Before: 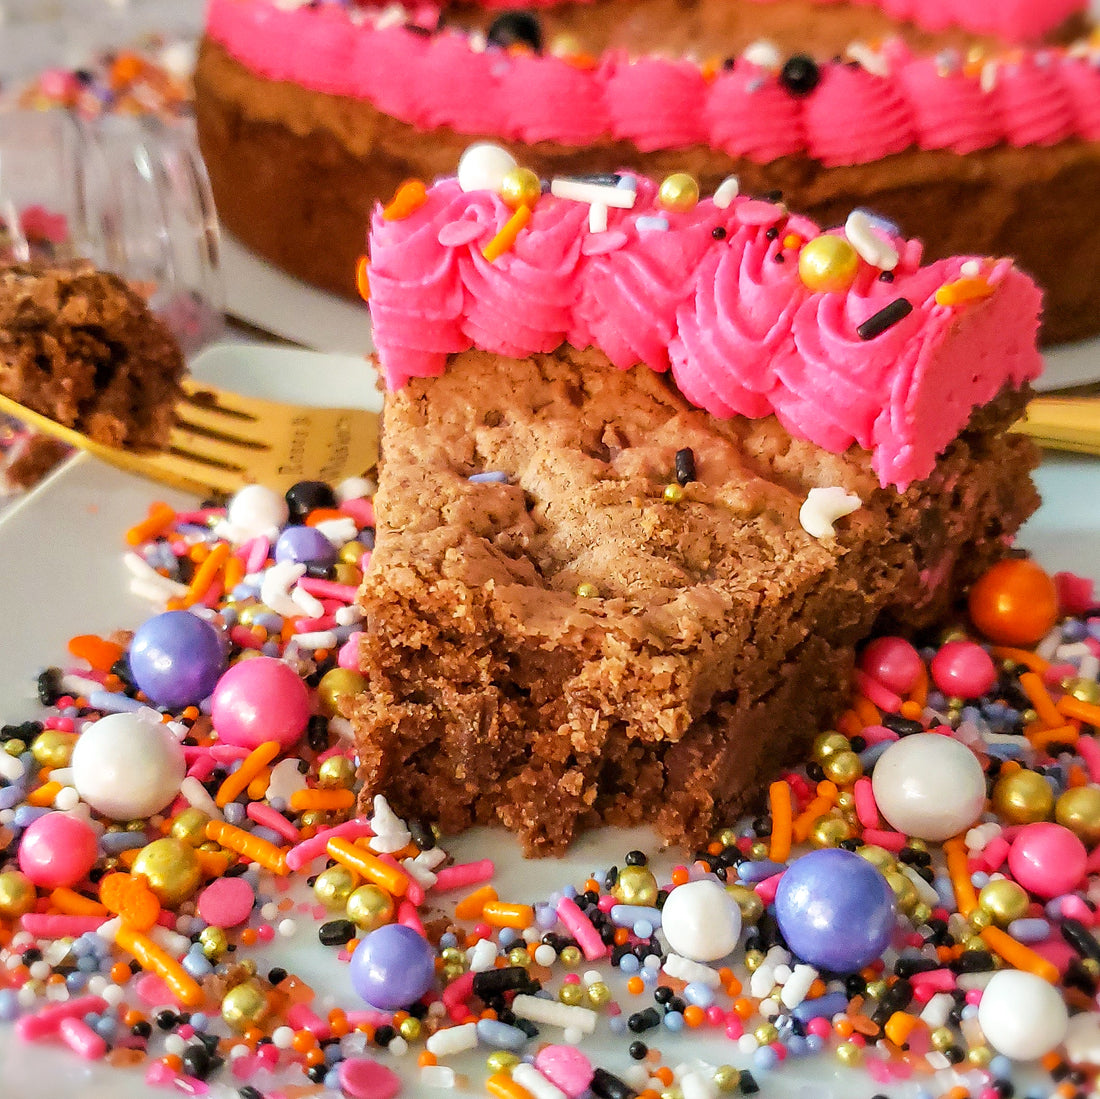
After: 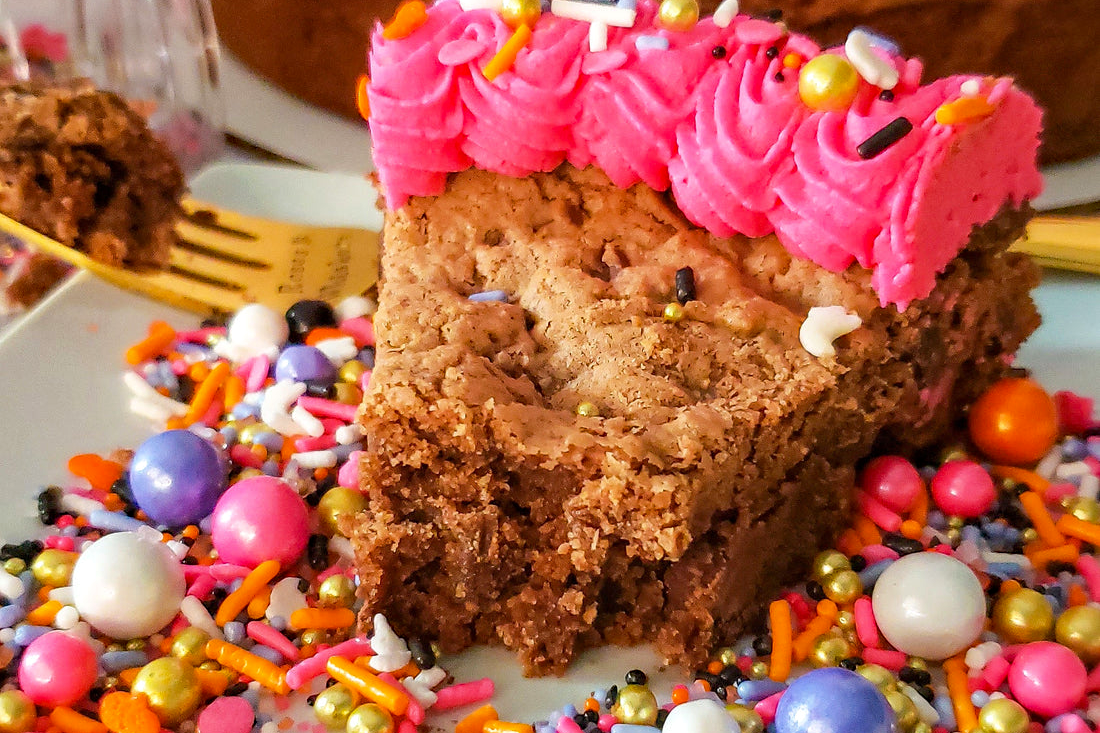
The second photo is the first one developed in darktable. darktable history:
crop: top 16.527%, bottom 16.723%
haze removal: compatibility mode true, adaptive false
